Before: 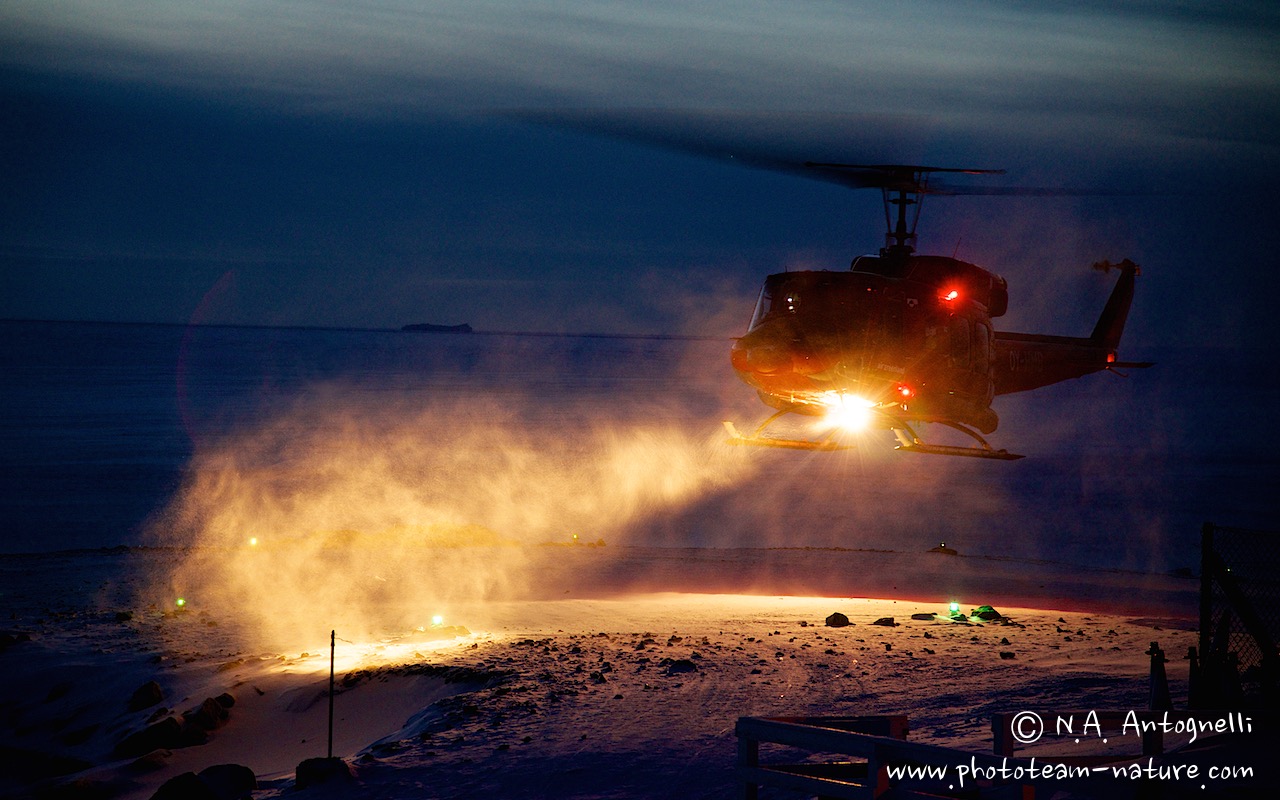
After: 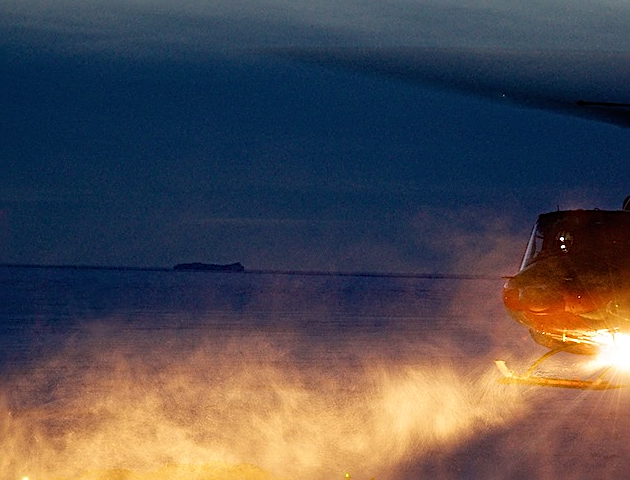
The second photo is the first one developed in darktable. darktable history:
crop: left 17.835%, top 7.675%, right 32.881%, bottom 32.213%
sharpen: radius 3.025, amount 0.757
